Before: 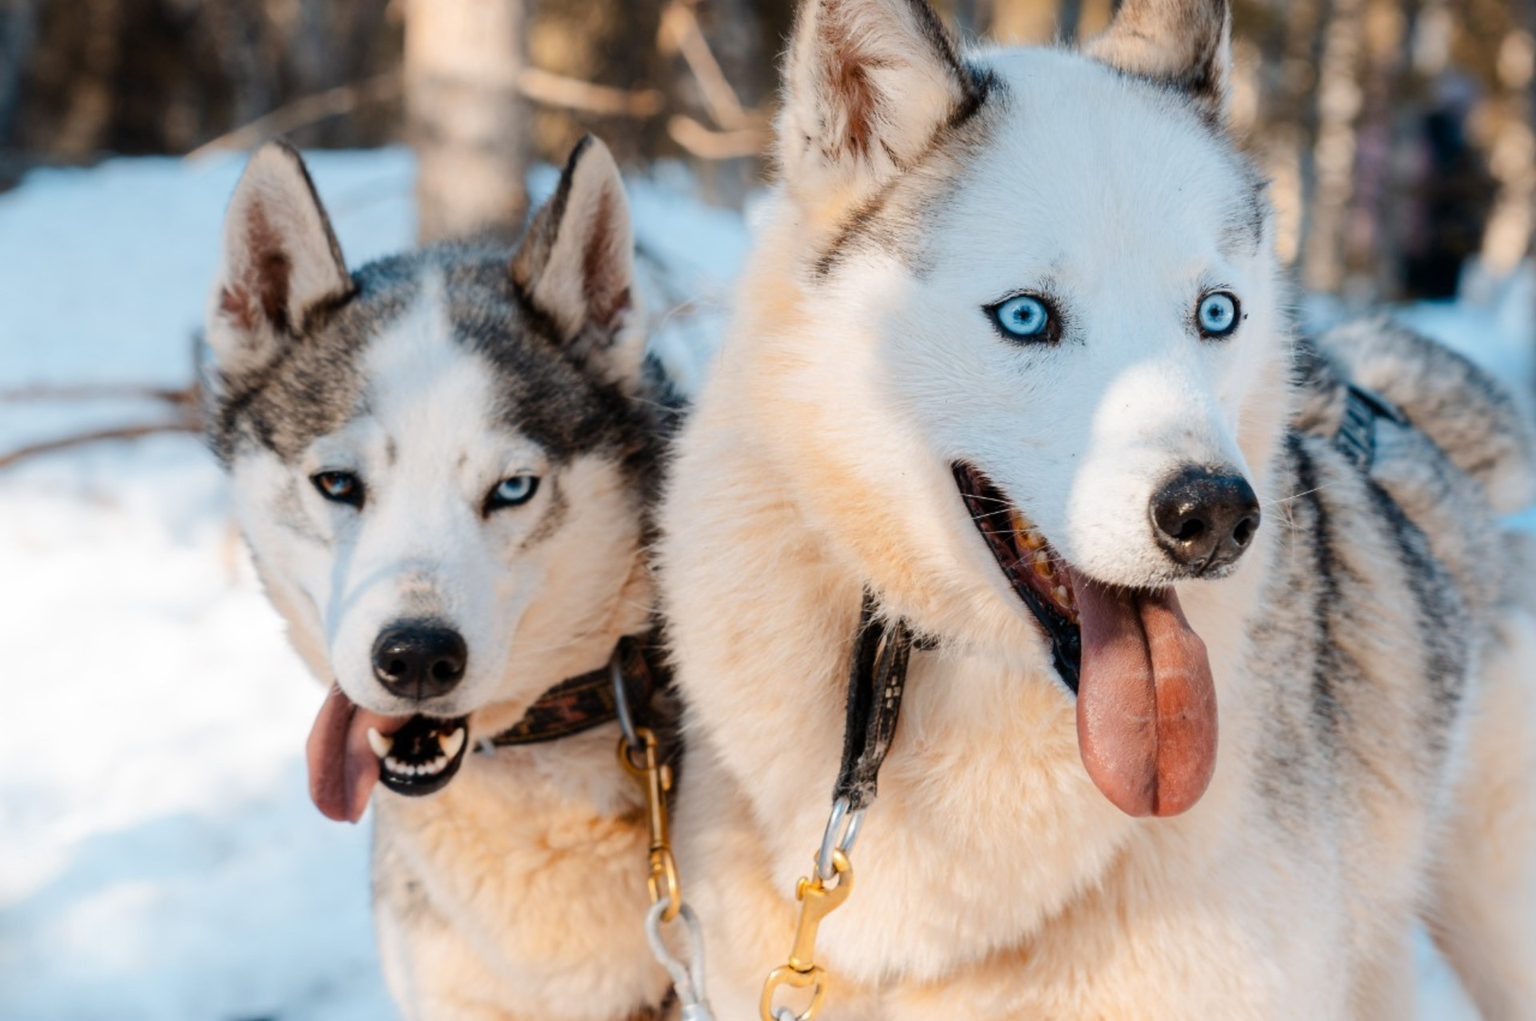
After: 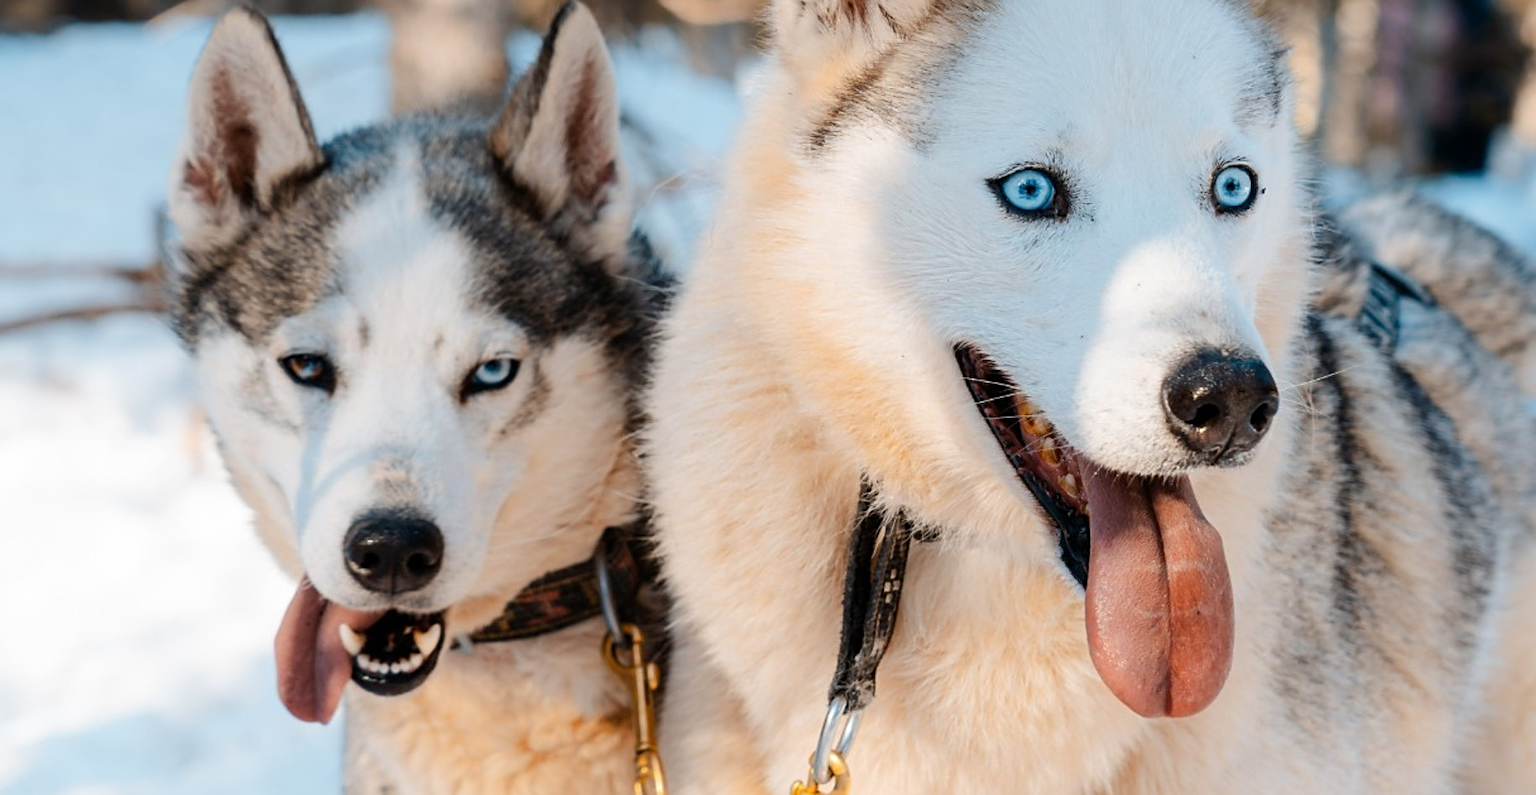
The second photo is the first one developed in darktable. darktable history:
sharpen: on, module defaults
crop and rotate: left 2.991%, top 13.302%, right 1.981%, bottom 12.636%
